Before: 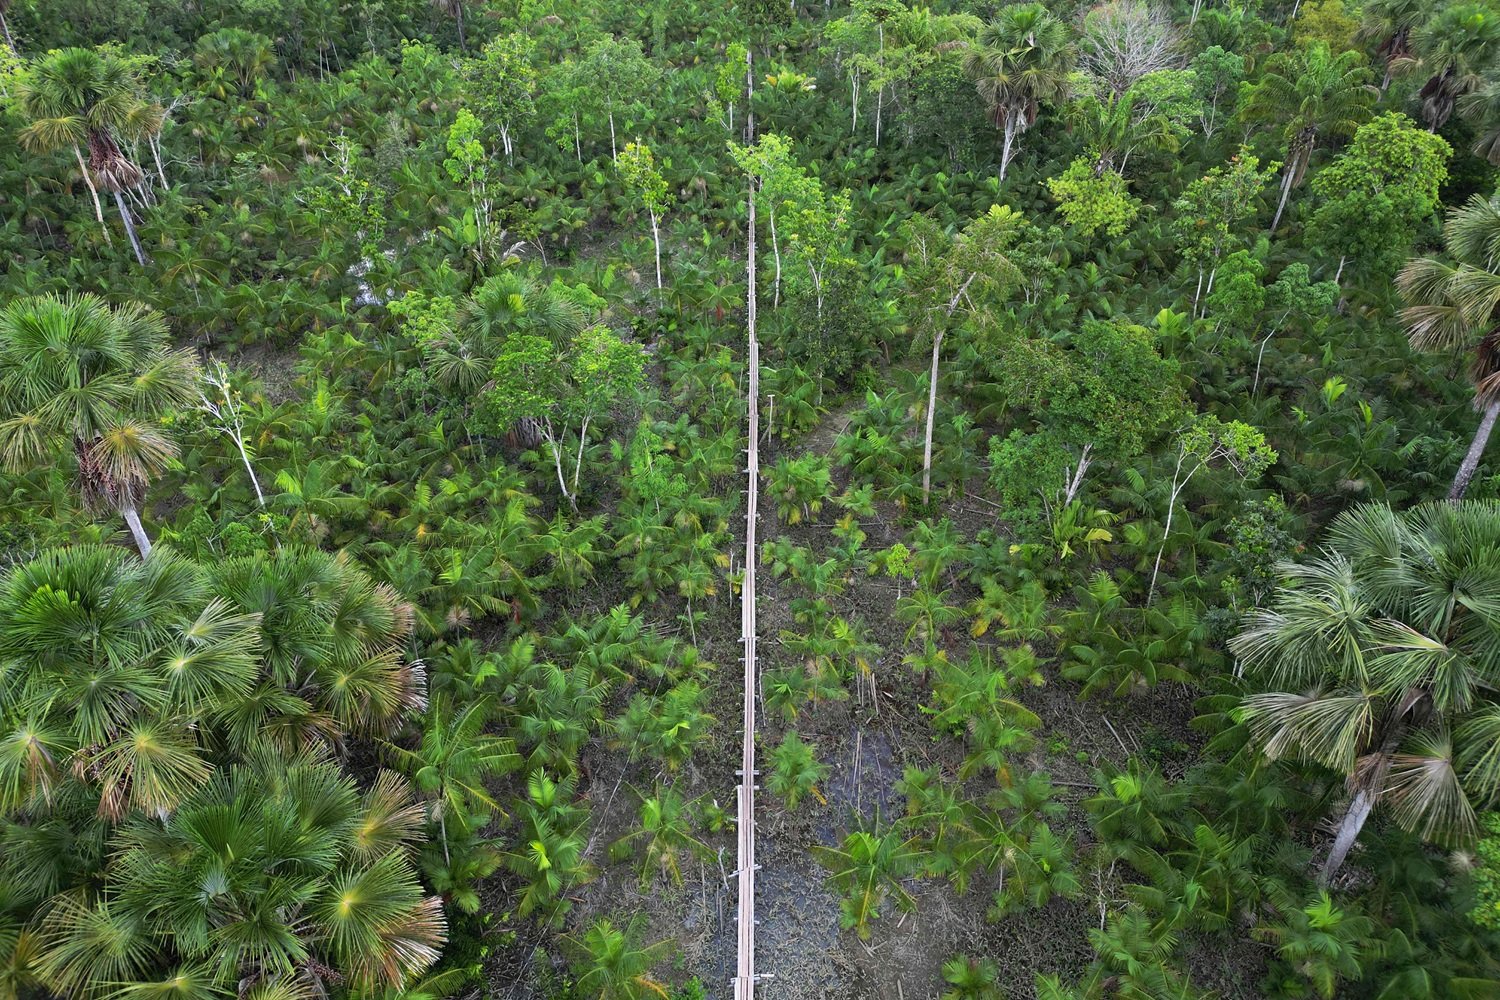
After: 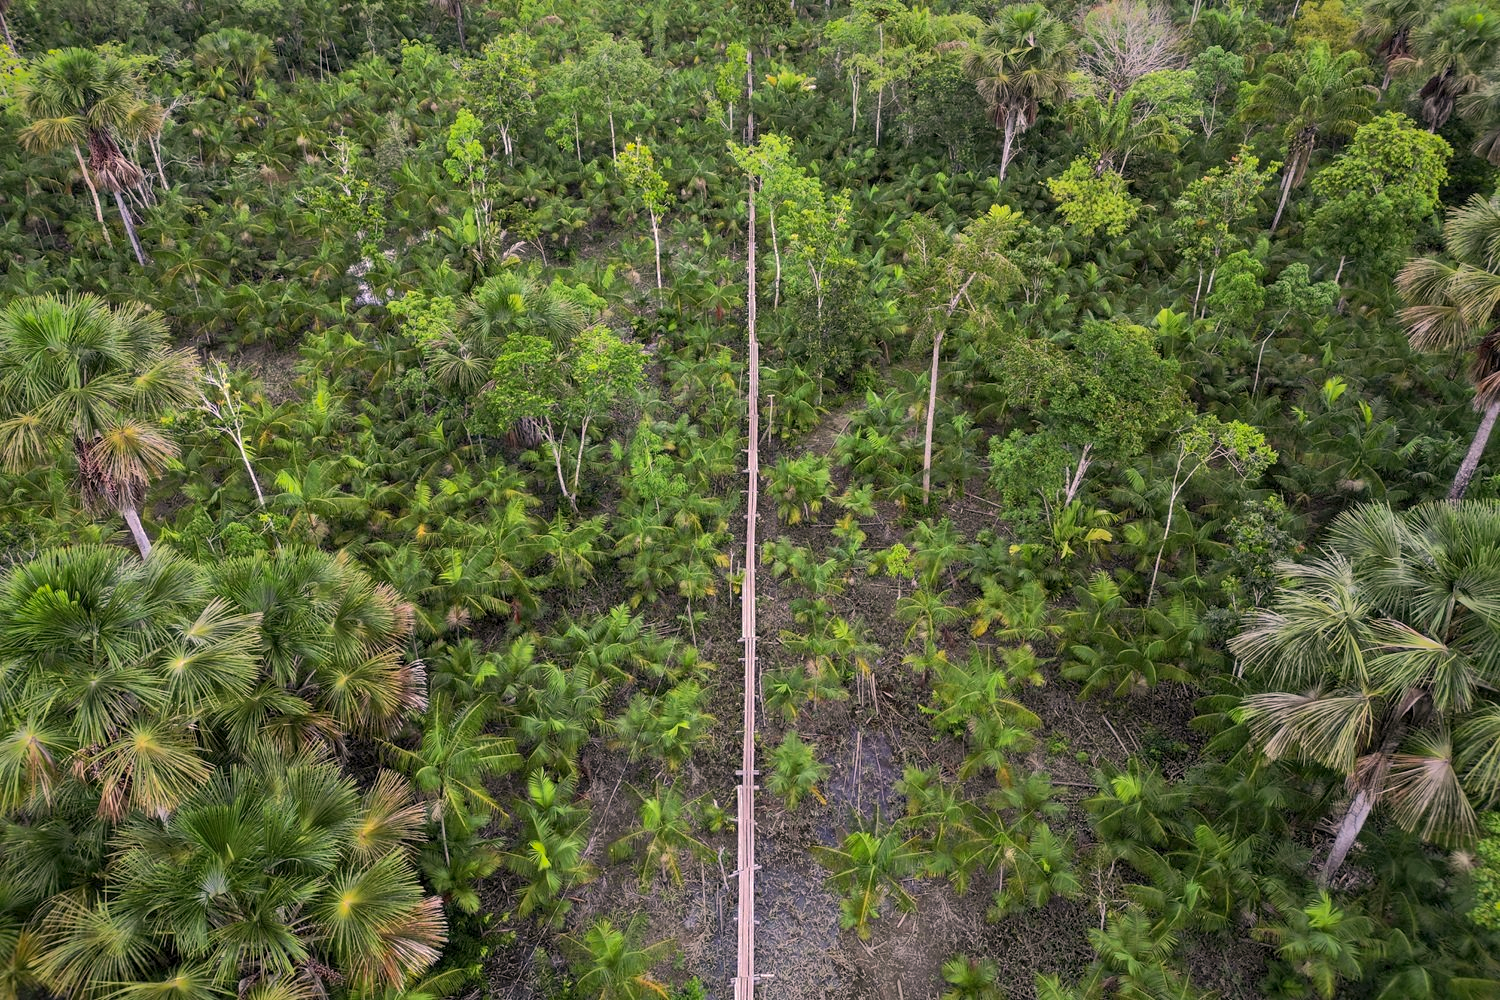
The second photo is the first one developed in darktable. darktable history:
color correction: highlights a* 12.23, highlights b* 5.41
shadows and highlights: shadows 25, highlights -70
local contrast: on, module defaults
